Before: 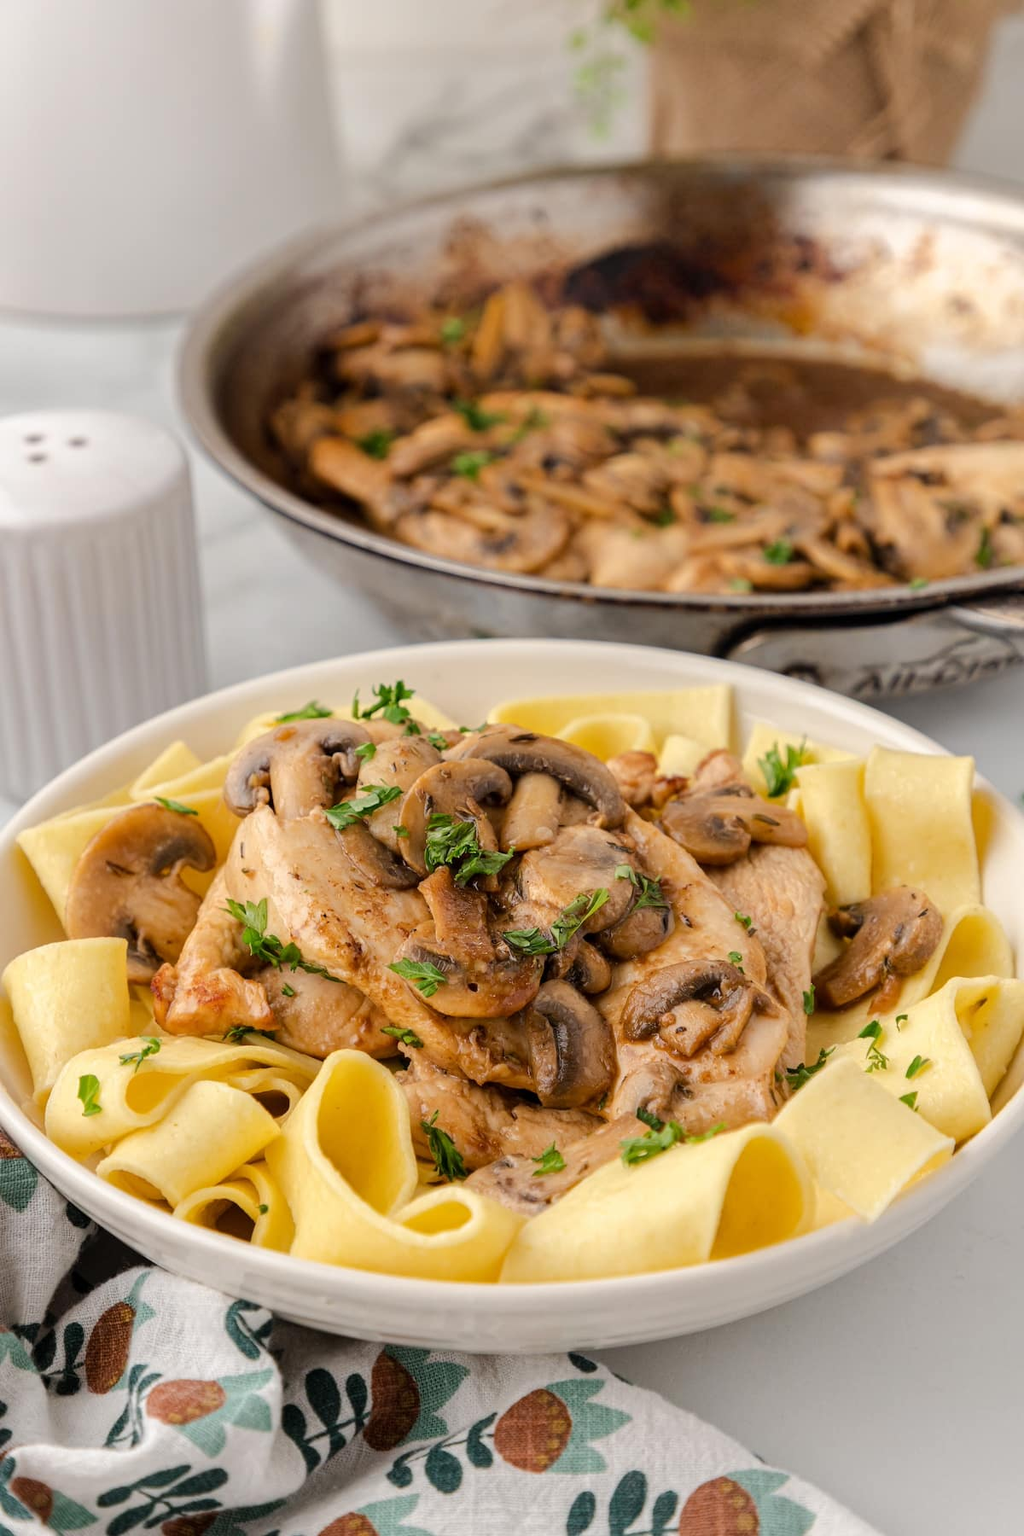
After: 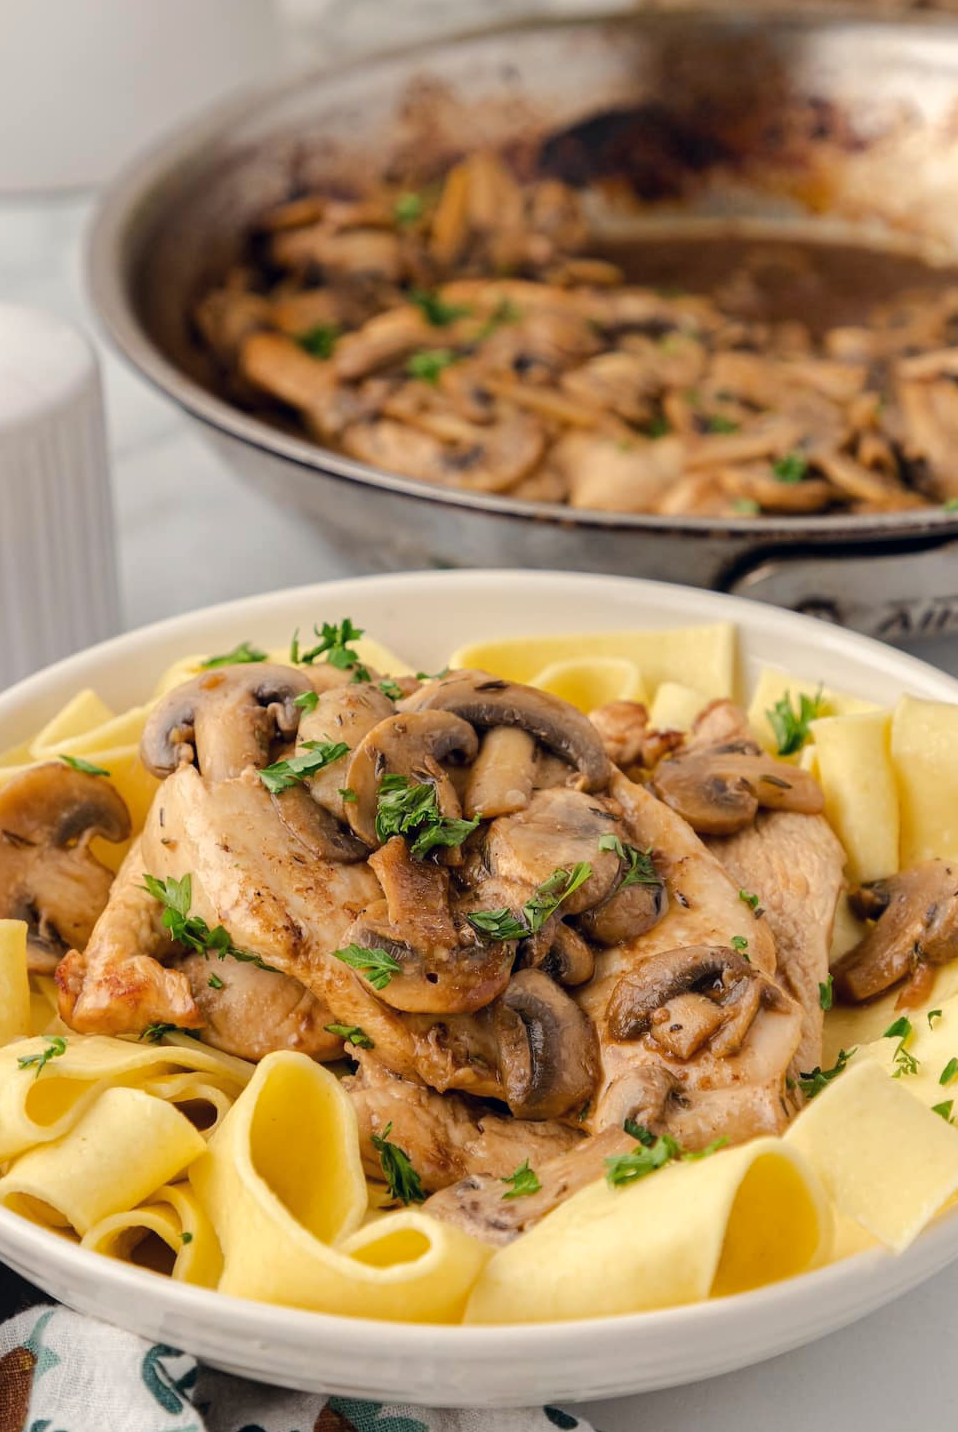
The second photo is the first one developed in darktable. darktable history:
color correction: highlights a* 0.5, highlights b* 2.65, shadows a* -0.996, shadows b* -4.22
crop and rotate: left 10.238%, top 9.997%, right 9.916%, bottom 10.408%
